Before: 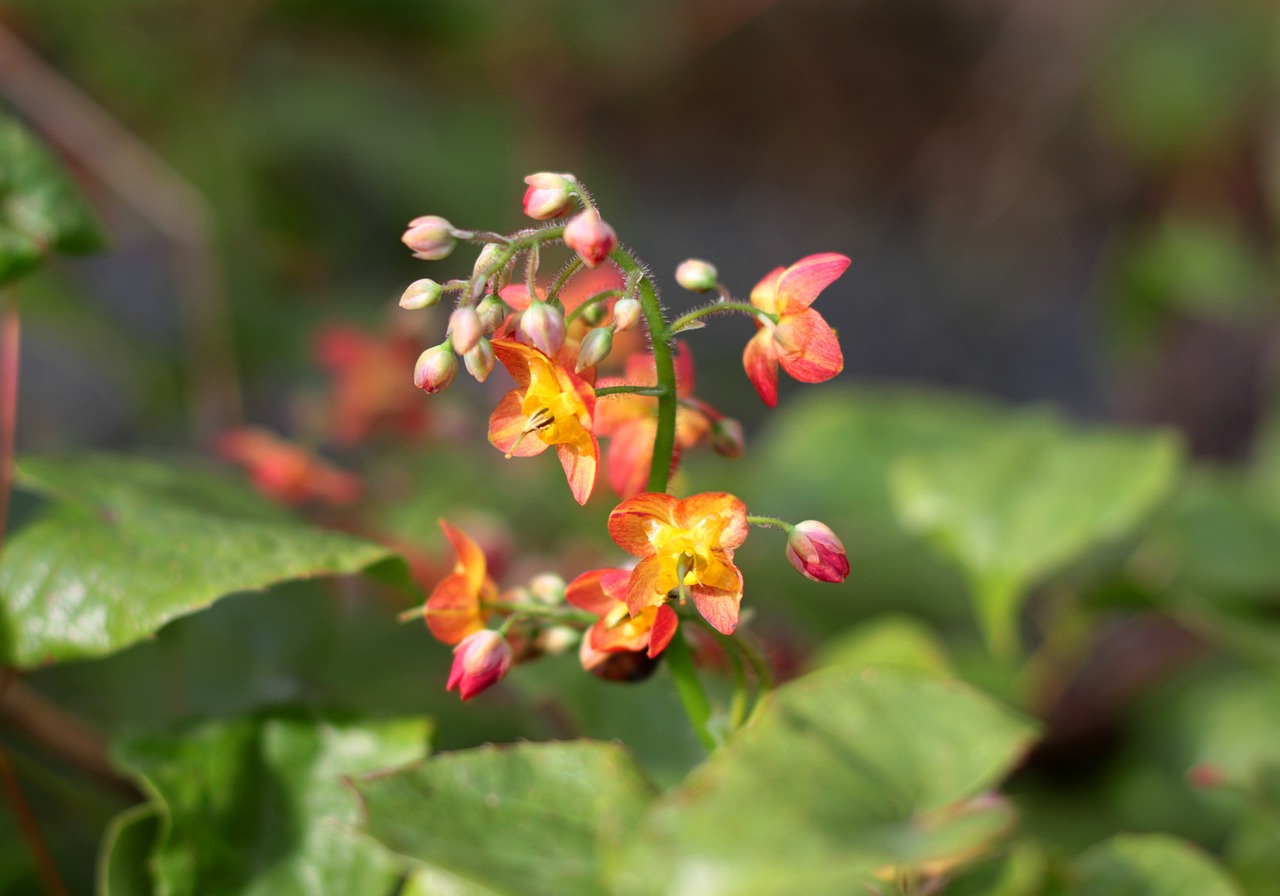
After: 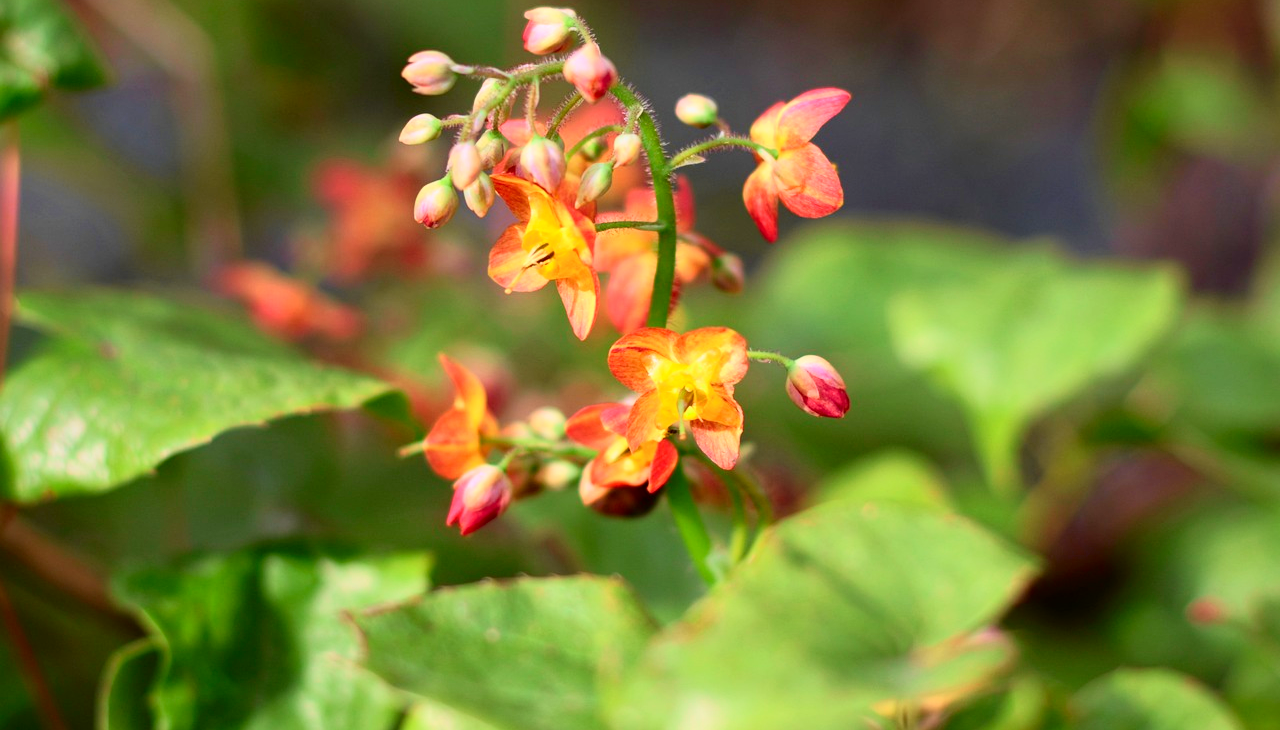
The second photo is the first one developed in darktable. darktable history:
rotate and perspective: automatic cropping off
crop and rotate: top 18.507%
tone curve: curves: ch0 [(0, 0) (0.091, 0.075) (0.389, 0.441) (0.696, 0.808) (0.844, 0.908) (0.909, 0.942) (1, 0.973)]; ch1 [(0, 0) (0.437, 0.404) (0.48, 0.486) (0.5, 0.5) (0.529, 0.556) (0.58, 0.606) (0.616, 0.654) (1, 1)]; ch2 [(0, 0) (0.442, 0.415) (0.5, 0.5) (0.535, 0.567) (0.585, 0.632) (1, 1)], color space Lab, independent channels, preserve colors none
